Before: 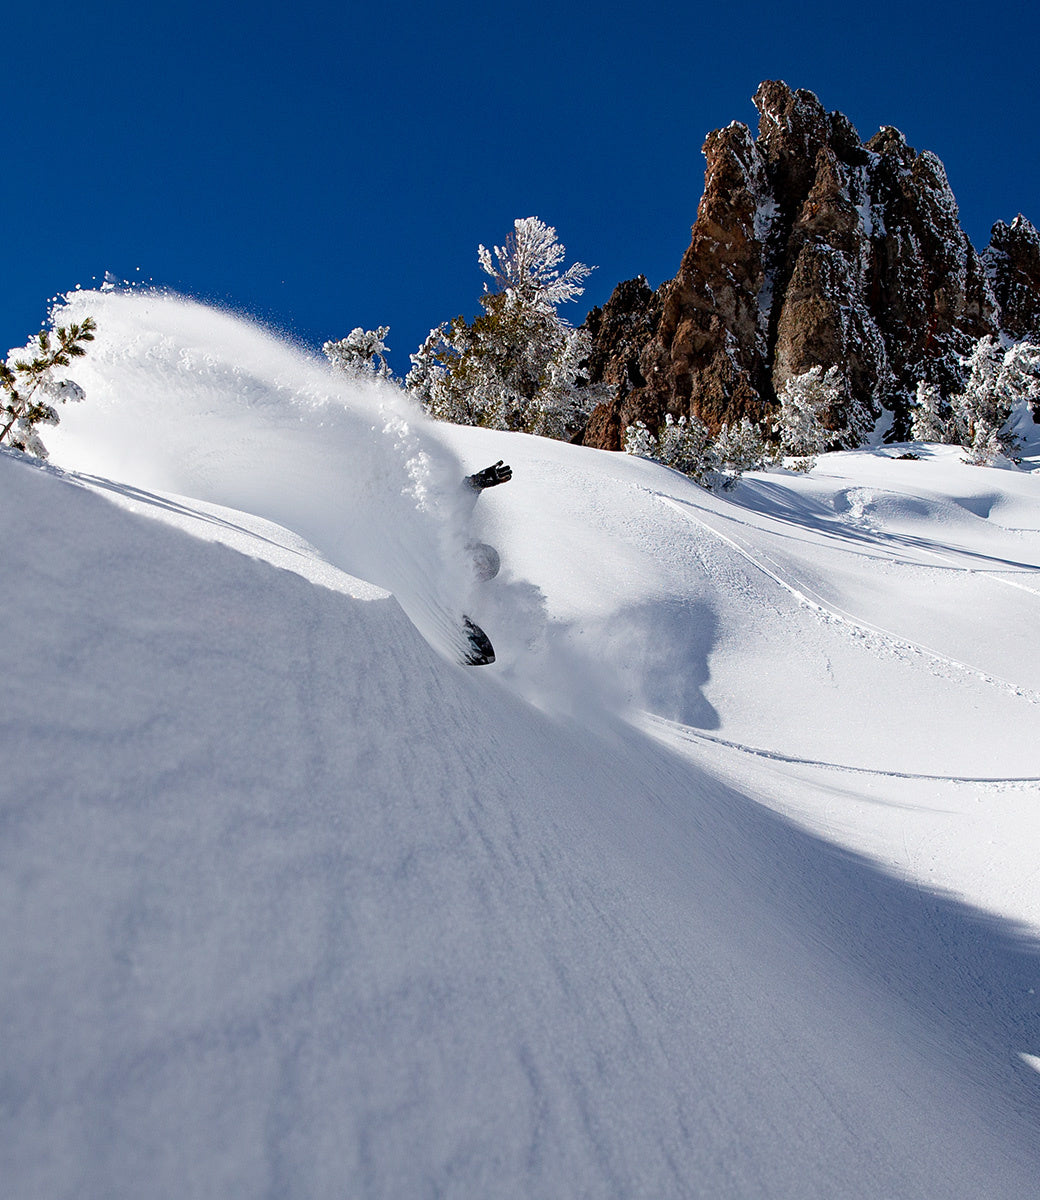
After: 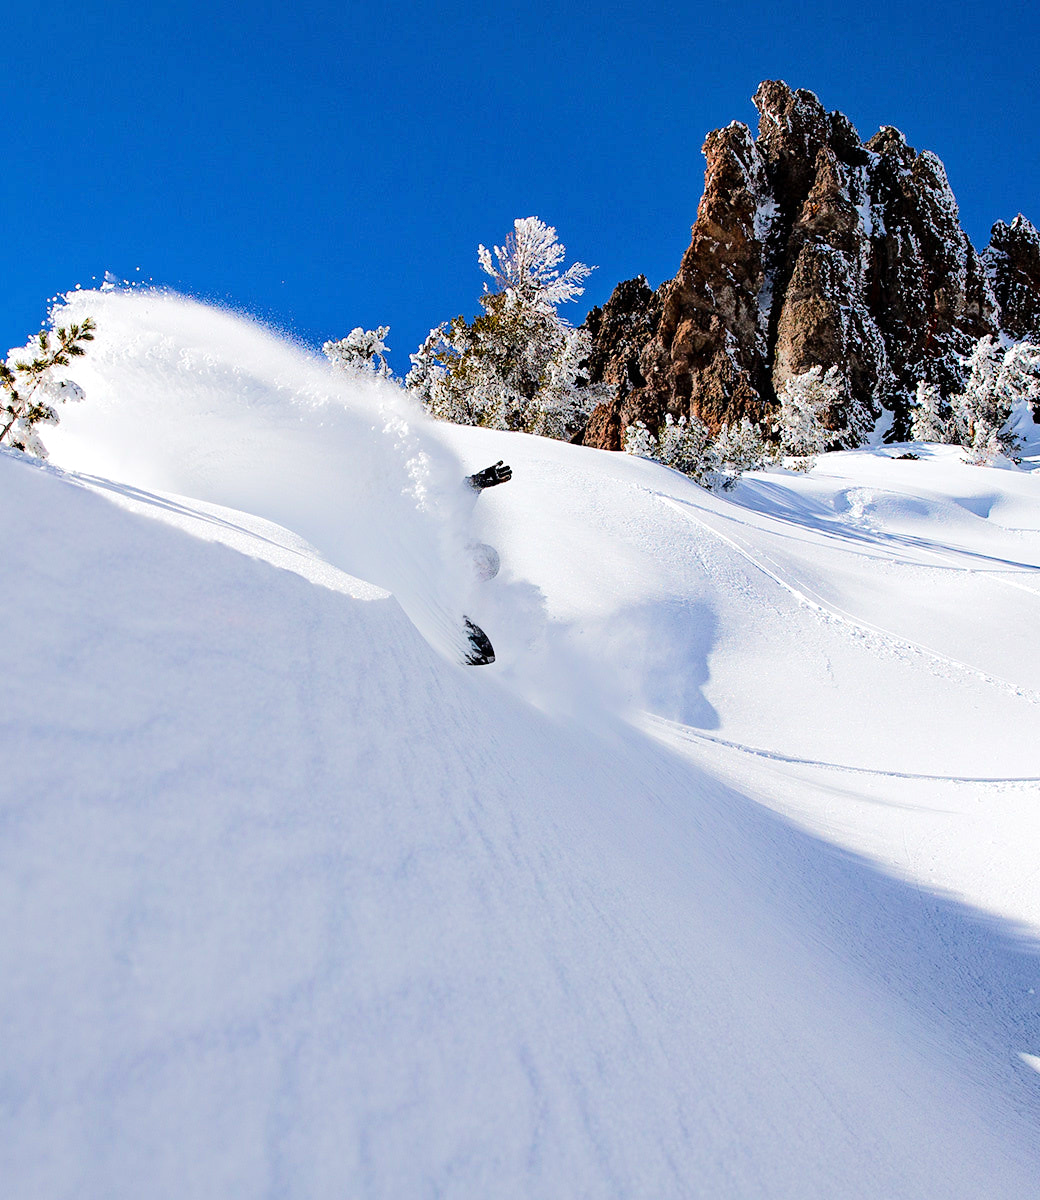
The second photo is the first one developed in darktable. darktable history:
tone equalizer: -7 EV 0.165 EV, -6 EV 0.6 EV, -5 EV 1.12 EV, -4 EV 1.37 EV, -3 EV 1.14 EV, -2 EV 0.6 EV, -1 EV 0.168 EV, edges refinement/feathering 500, mask exposure compensation -1.57 EV, preserve details no
